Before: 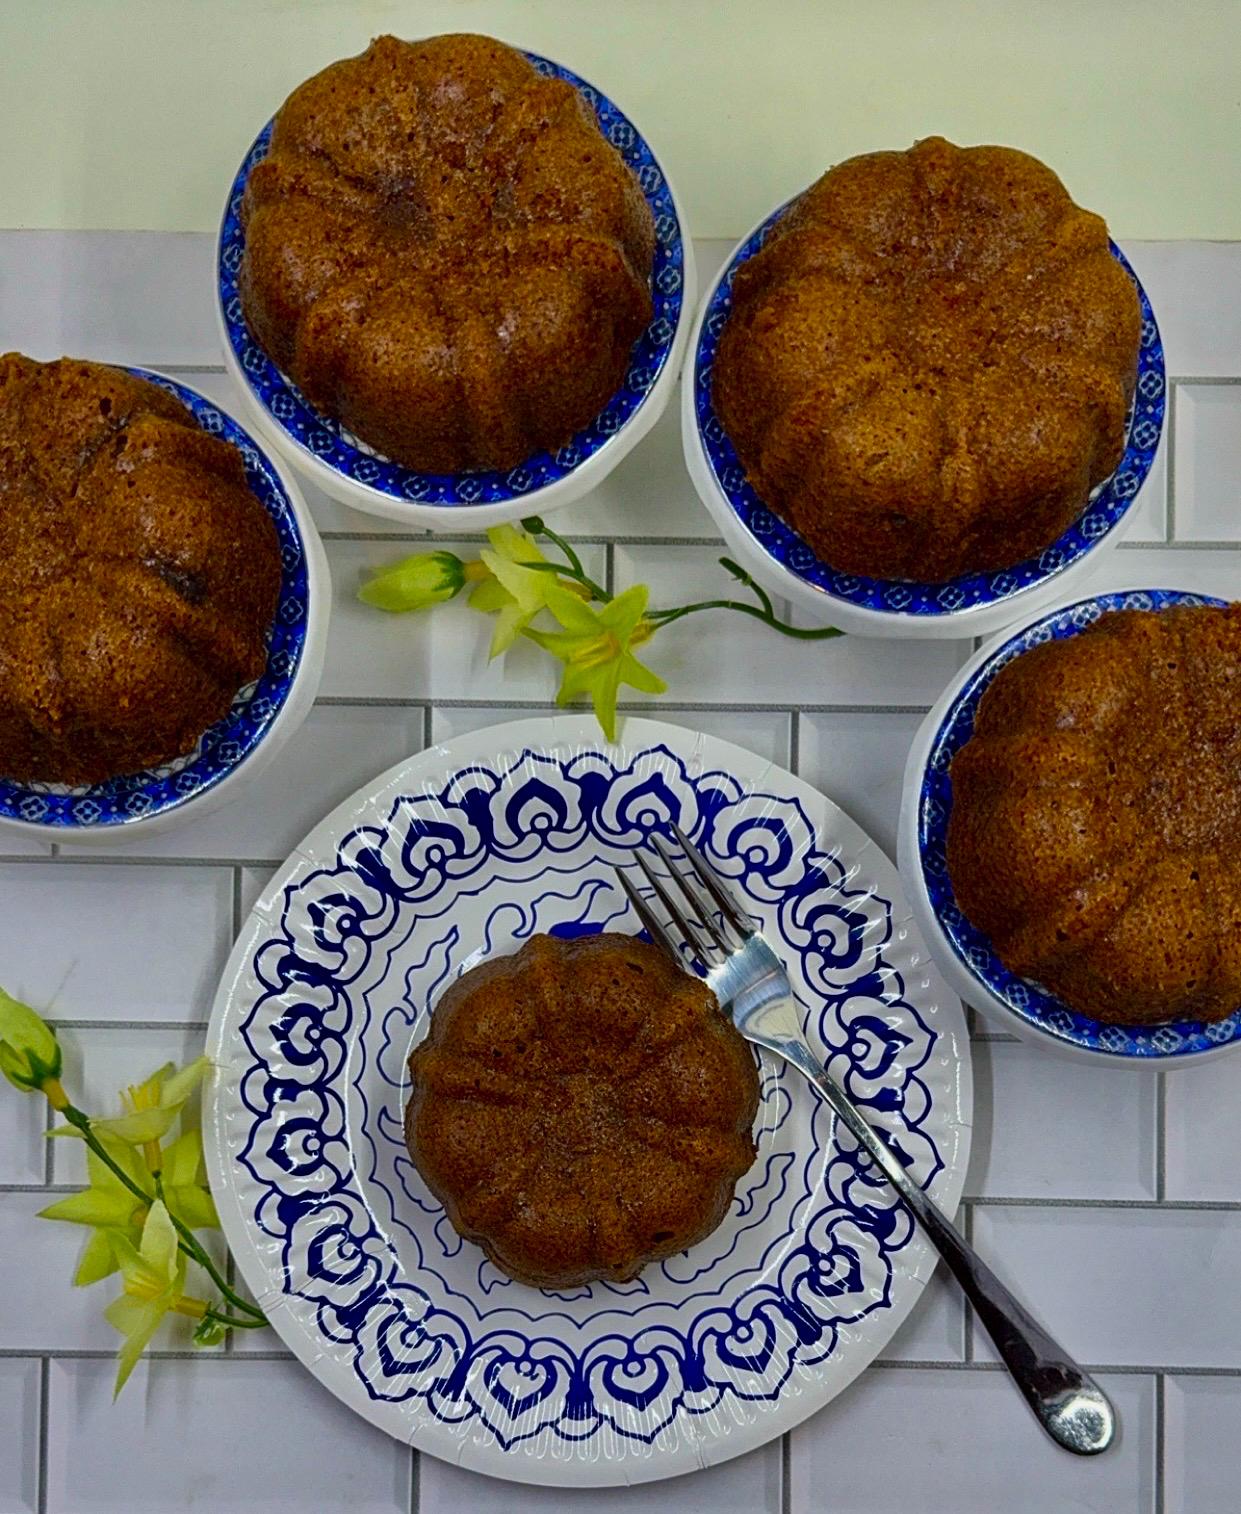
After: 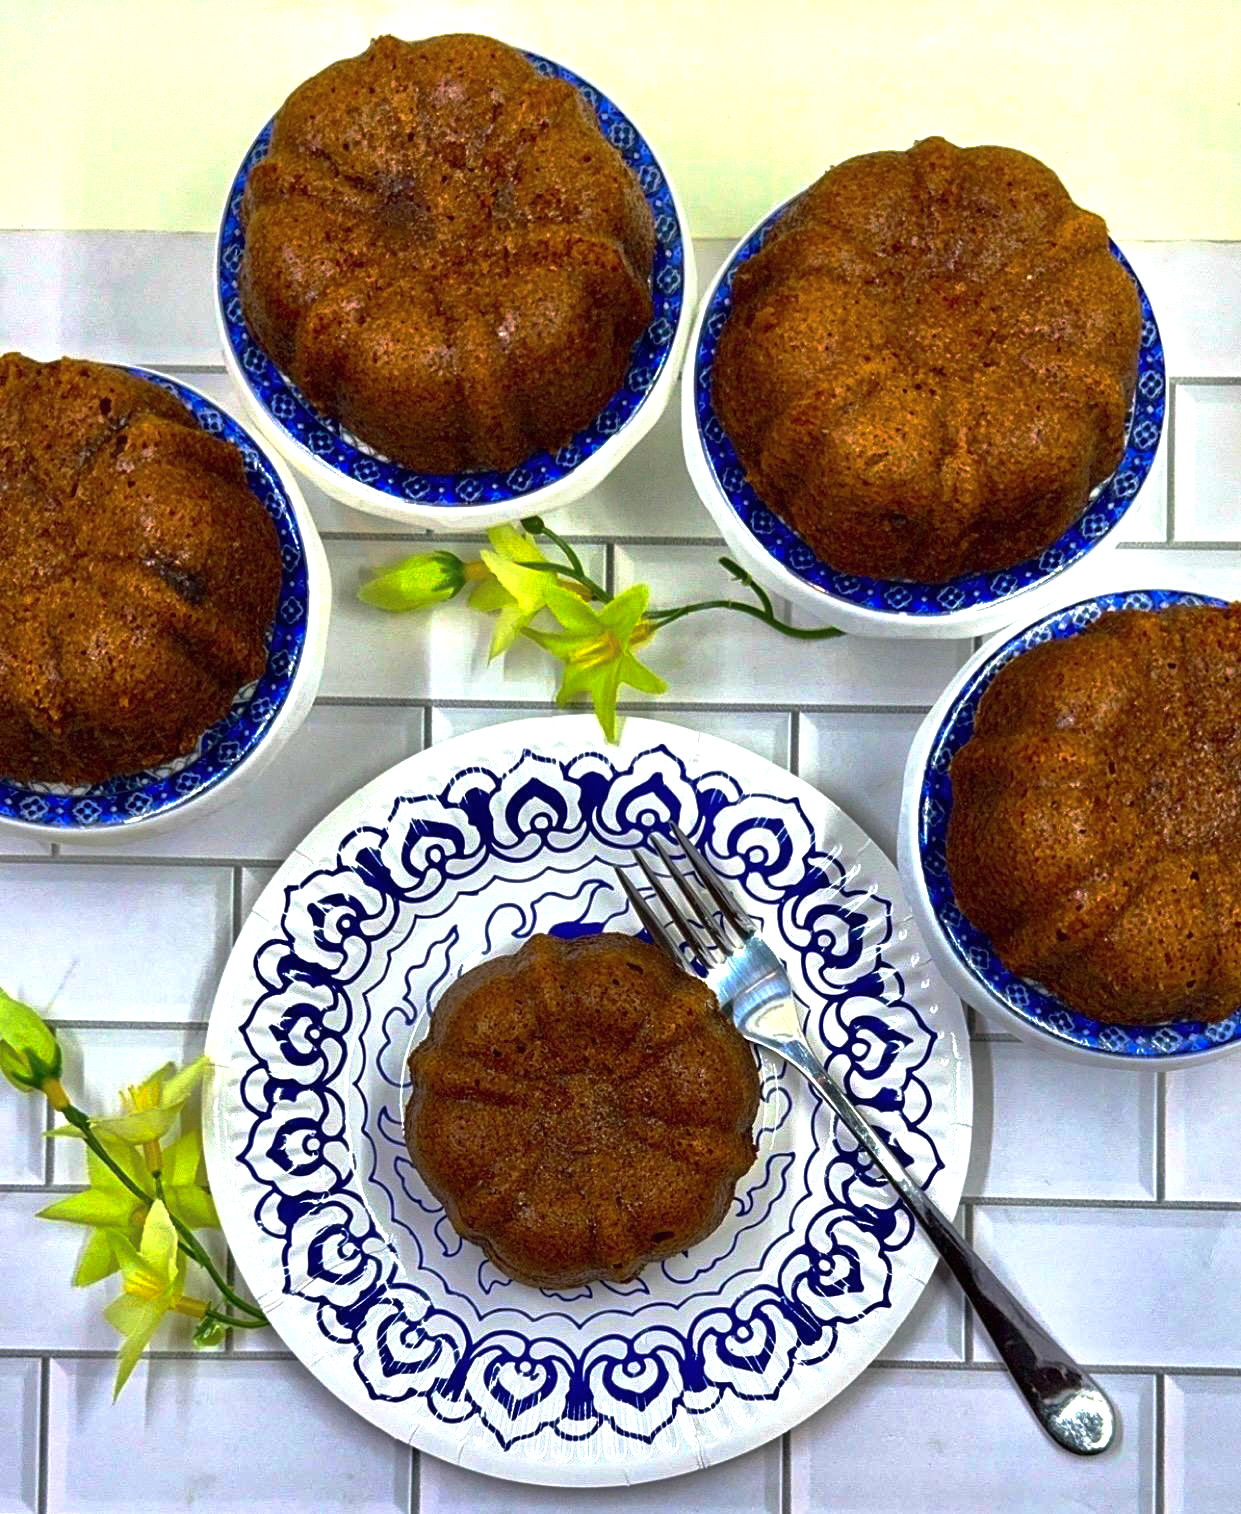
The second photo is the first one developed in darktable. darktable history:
exposure: black level correction 0, exposure 1.3 EV, compensate exposure bias true, compensate highlight preservation false
base curve: curves: ch0 [(0, 0) (0.595, 0.418) (1, 1)], preserve colors none
